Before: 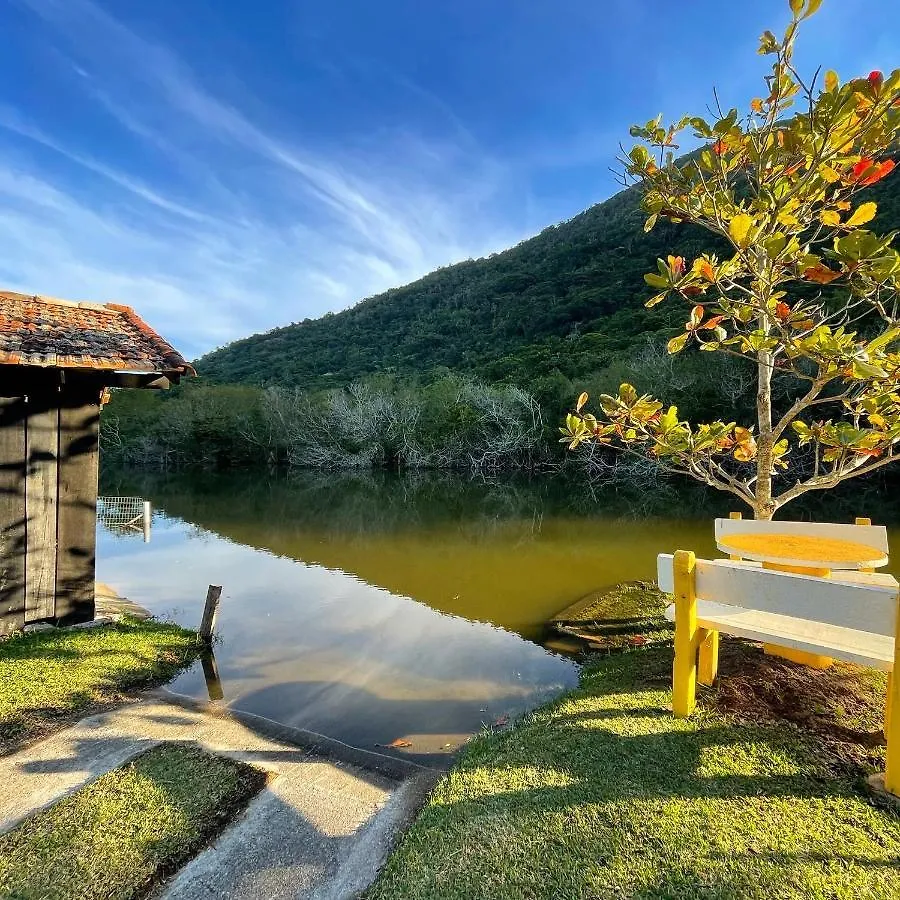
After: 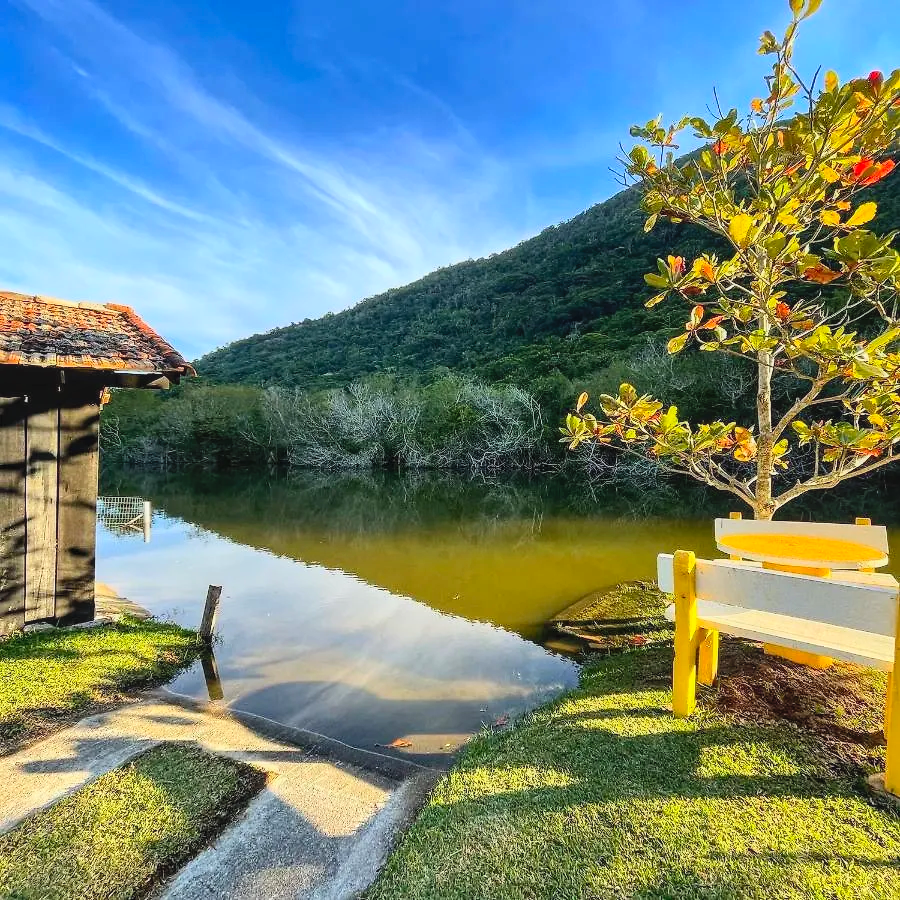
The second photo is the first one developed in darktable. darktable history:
local contrast: detail 110%
contrast brightness saturation: contrast 0.2, brightness 0.16, saturation 0.22
